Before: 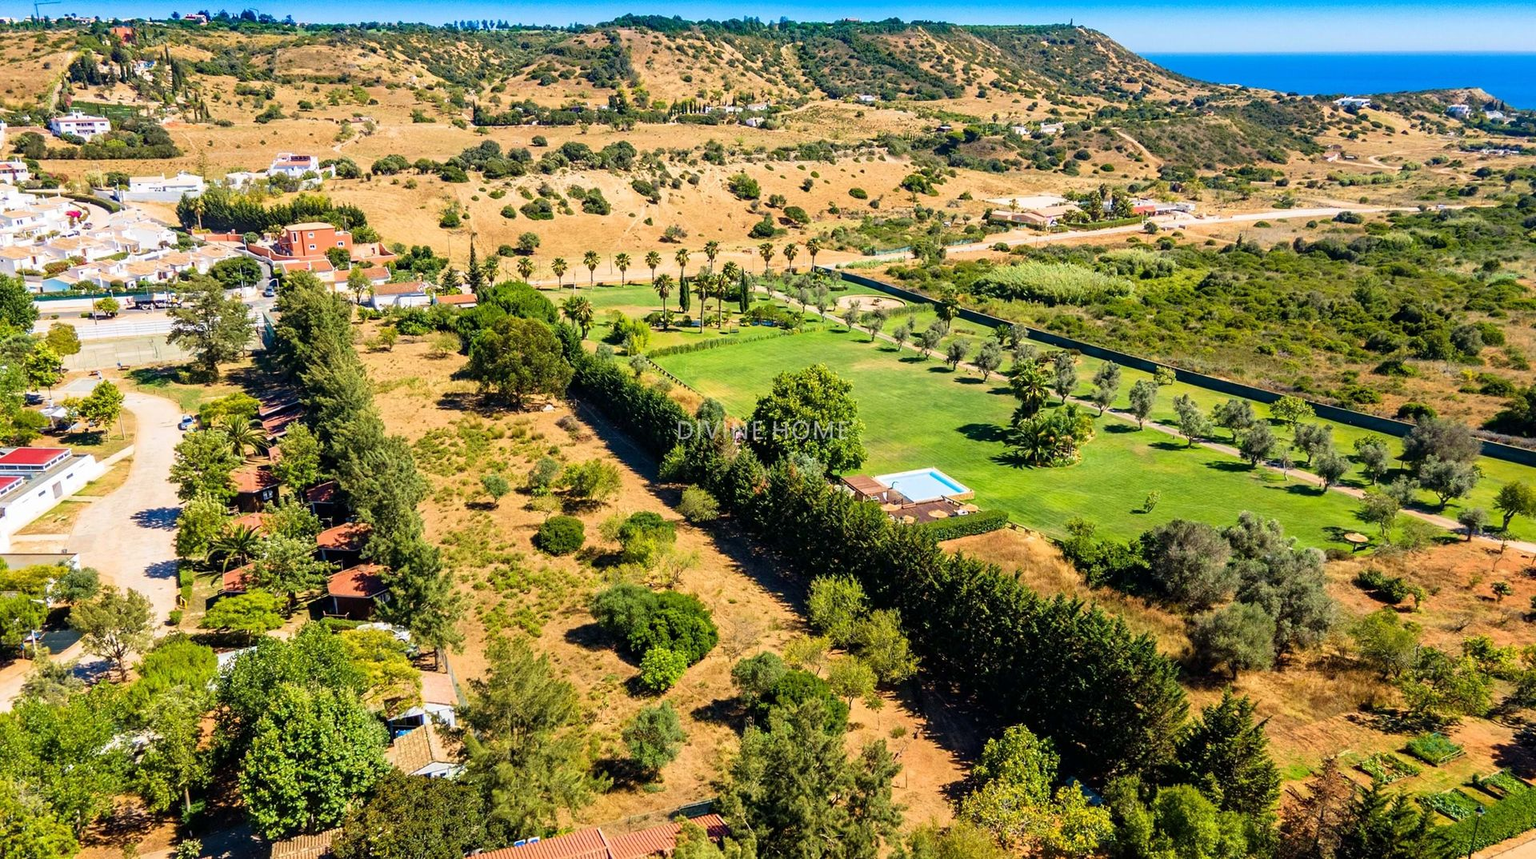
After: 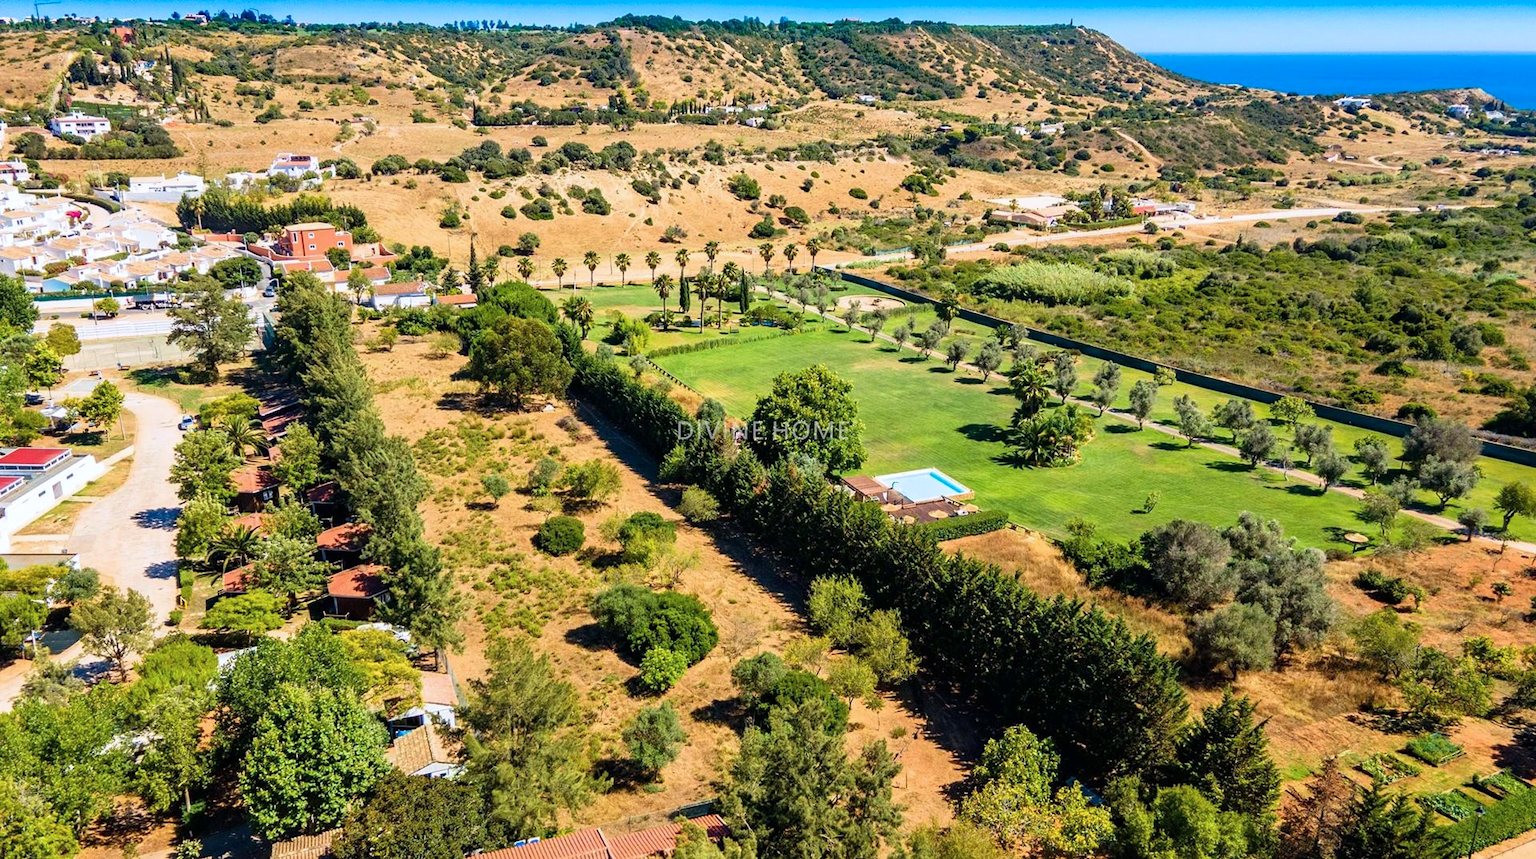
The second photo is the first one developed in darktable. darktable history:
color correction: highlights a* -0.151, highlights b* -5.3, shadows a* -0.126, shadows b* -0.145
